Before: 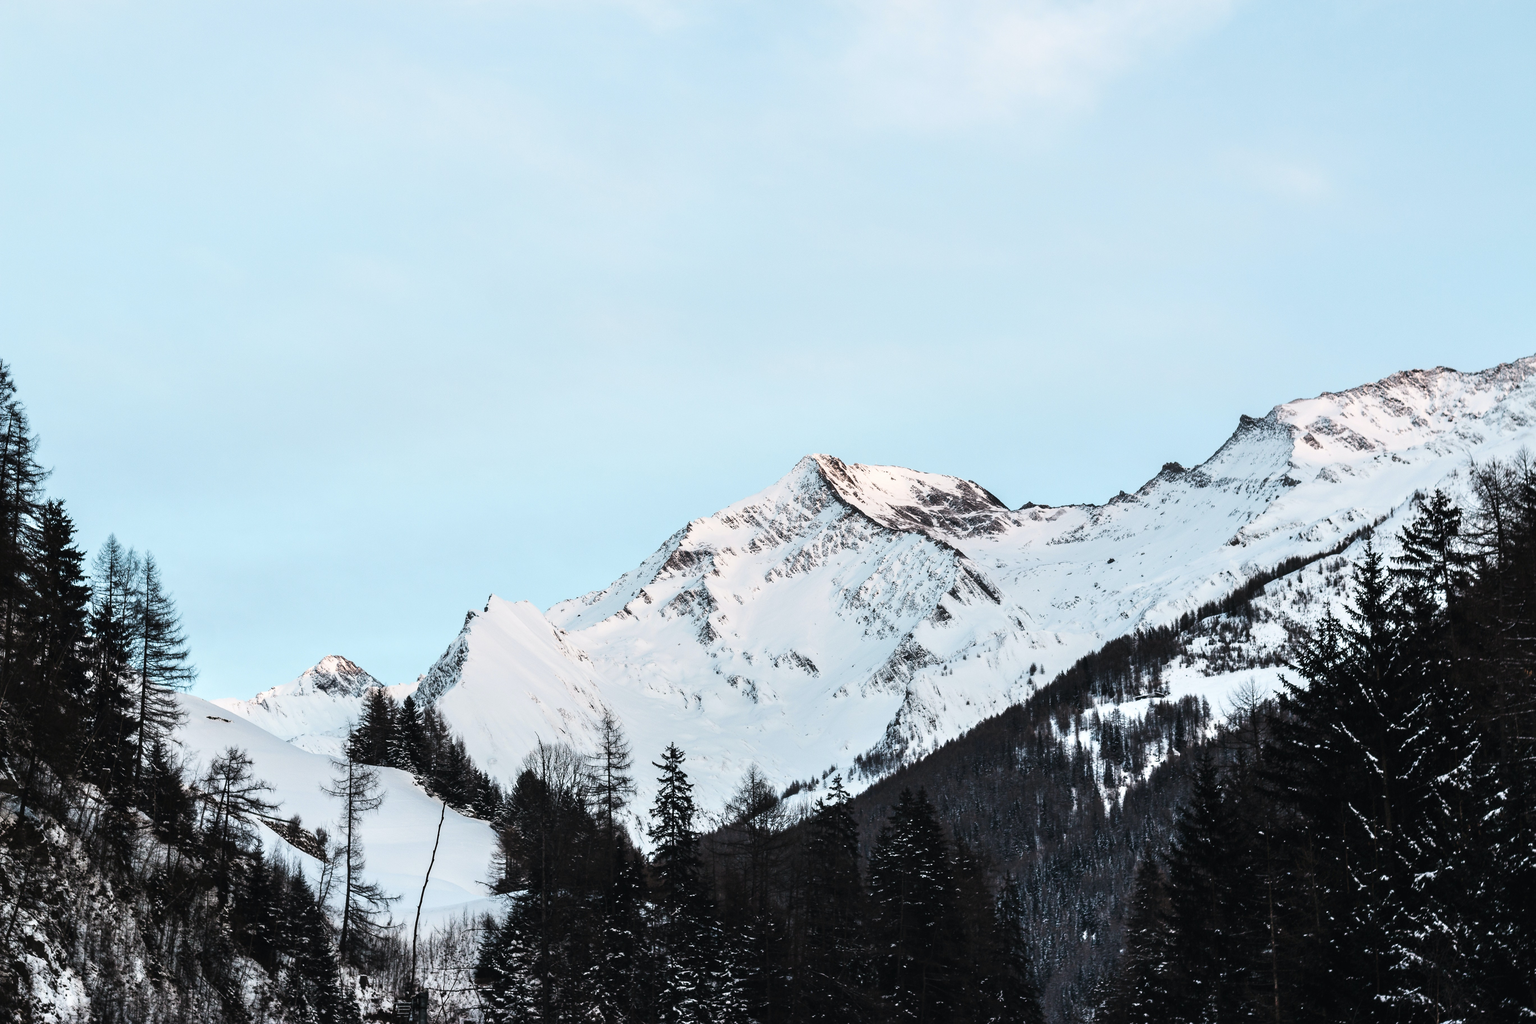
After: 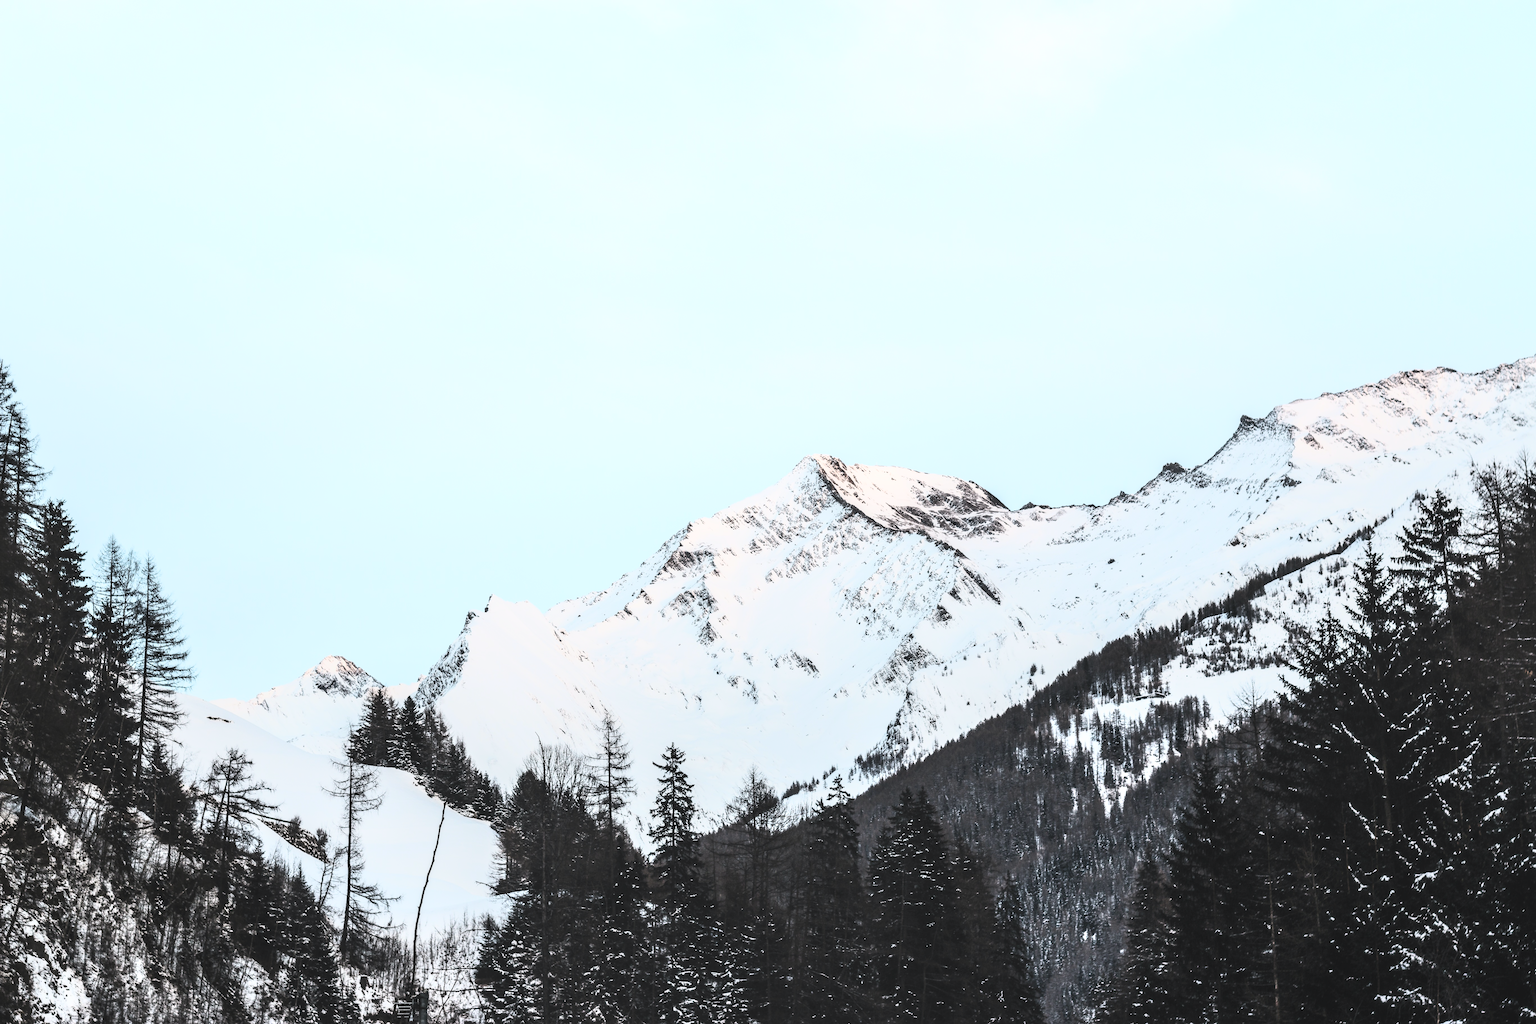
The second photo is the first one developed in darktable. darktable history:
contrast brightness saturation: contrast 0.448, brightness 0.549, saturation -0.195
local contrast: on, module defaults
